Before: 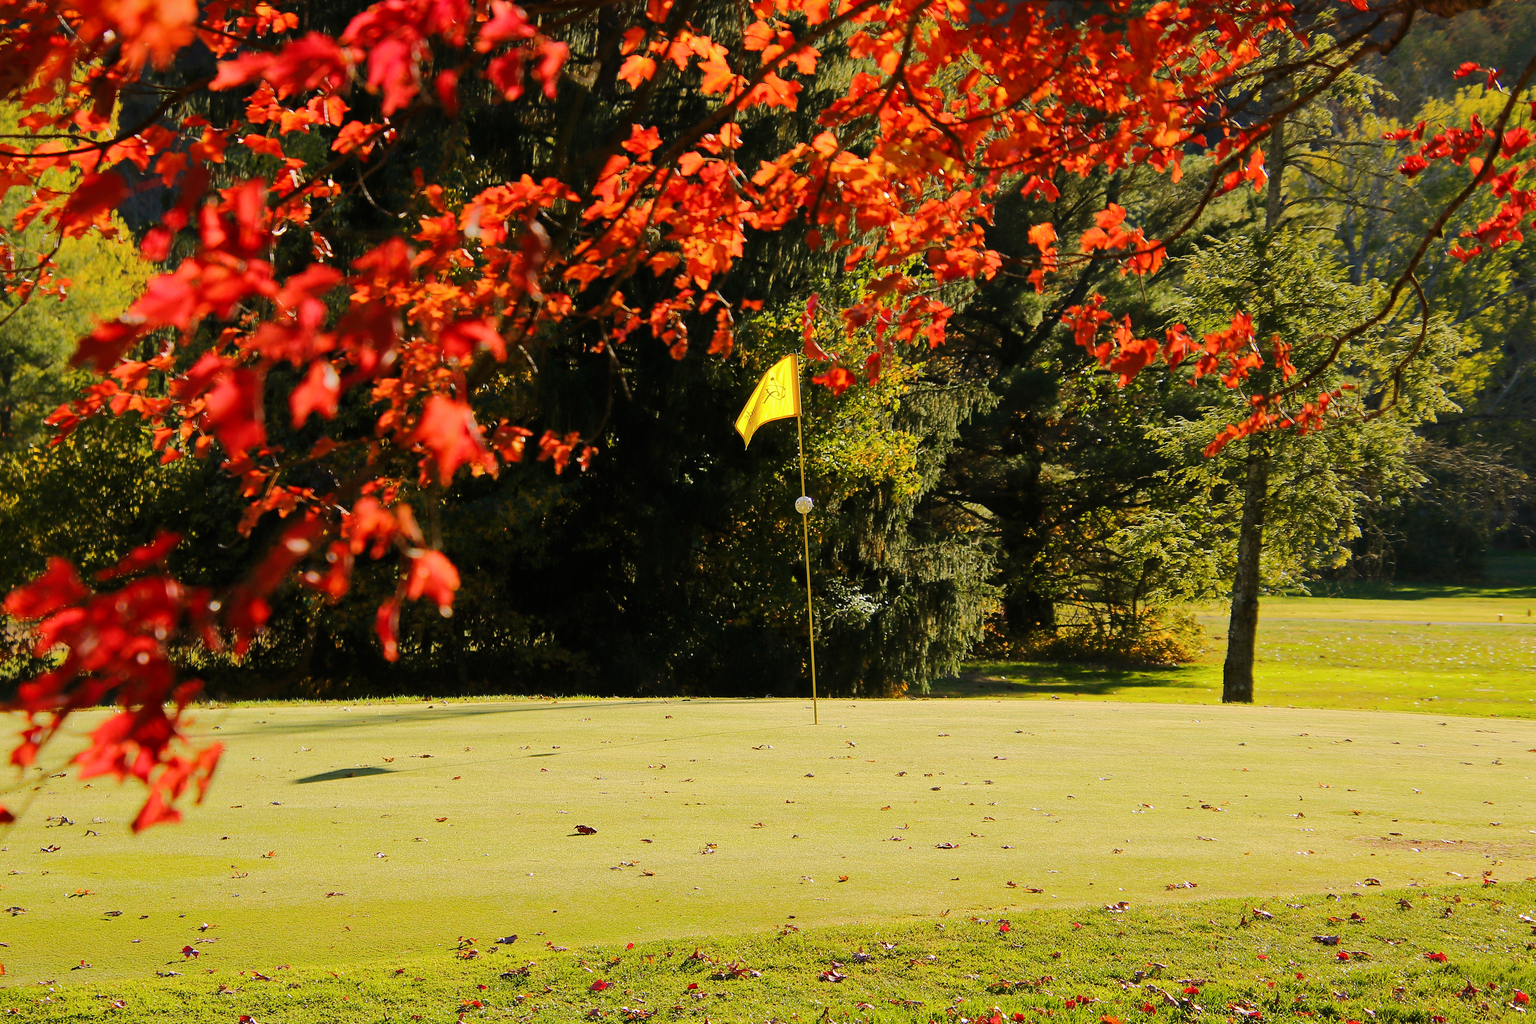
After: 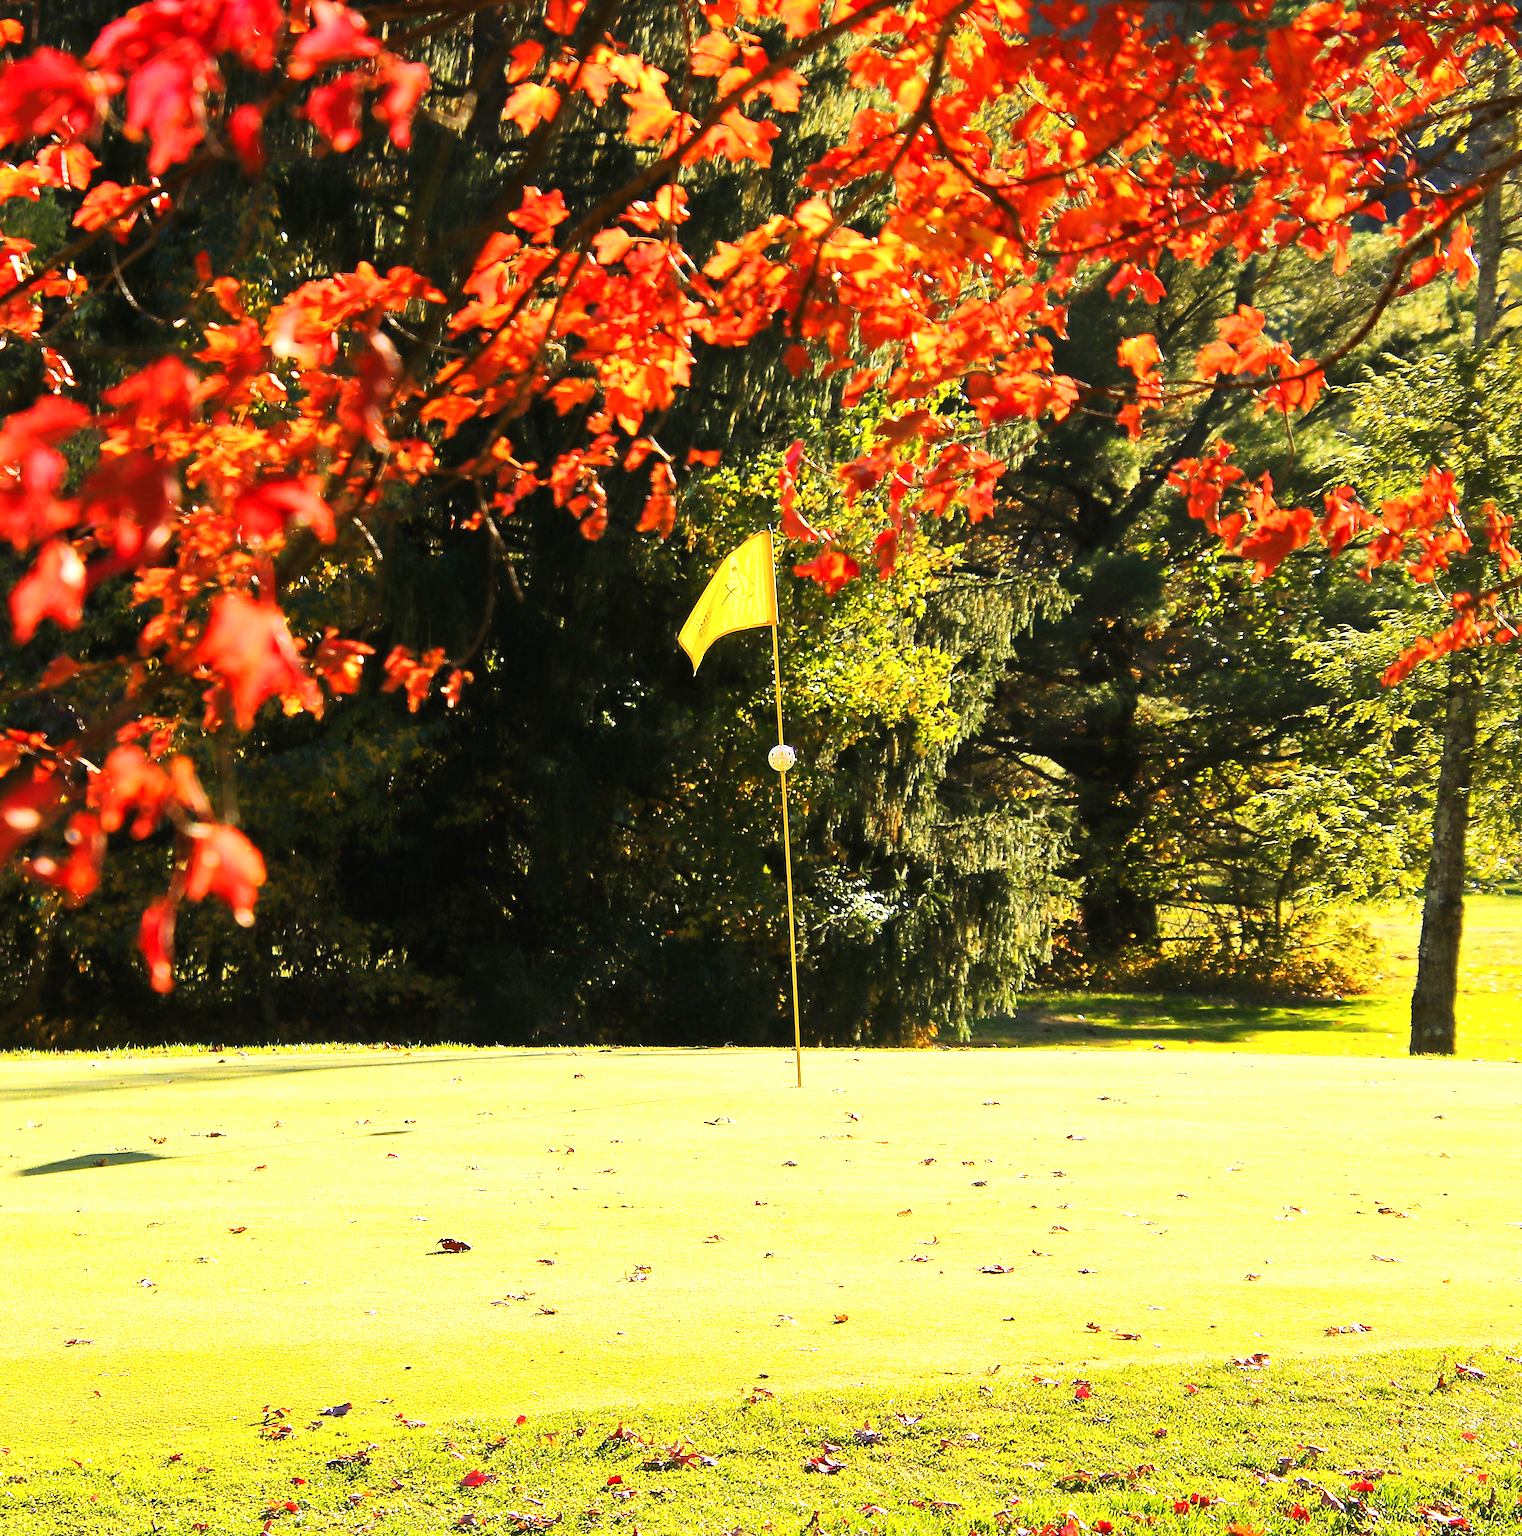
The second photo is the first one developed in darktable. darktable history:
crop and rotate: left 18.442%, right 15.508%
exposure: black level correction 0, exposure 1.1 EV, compensate exposure bias true, compensate highlight preservation false
